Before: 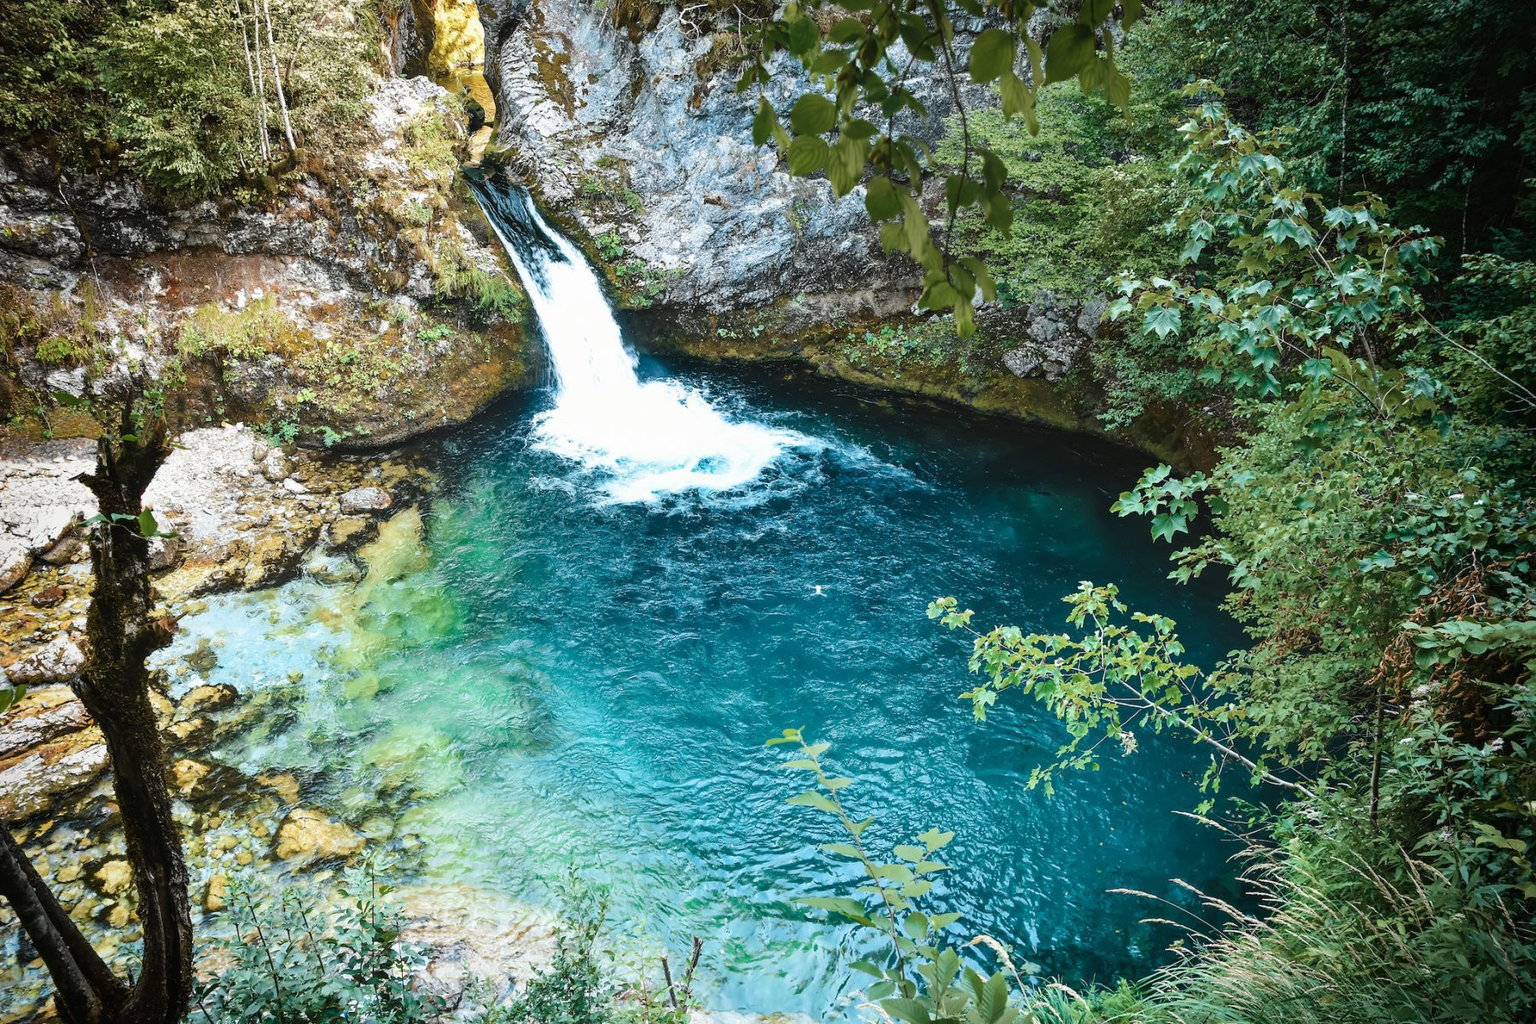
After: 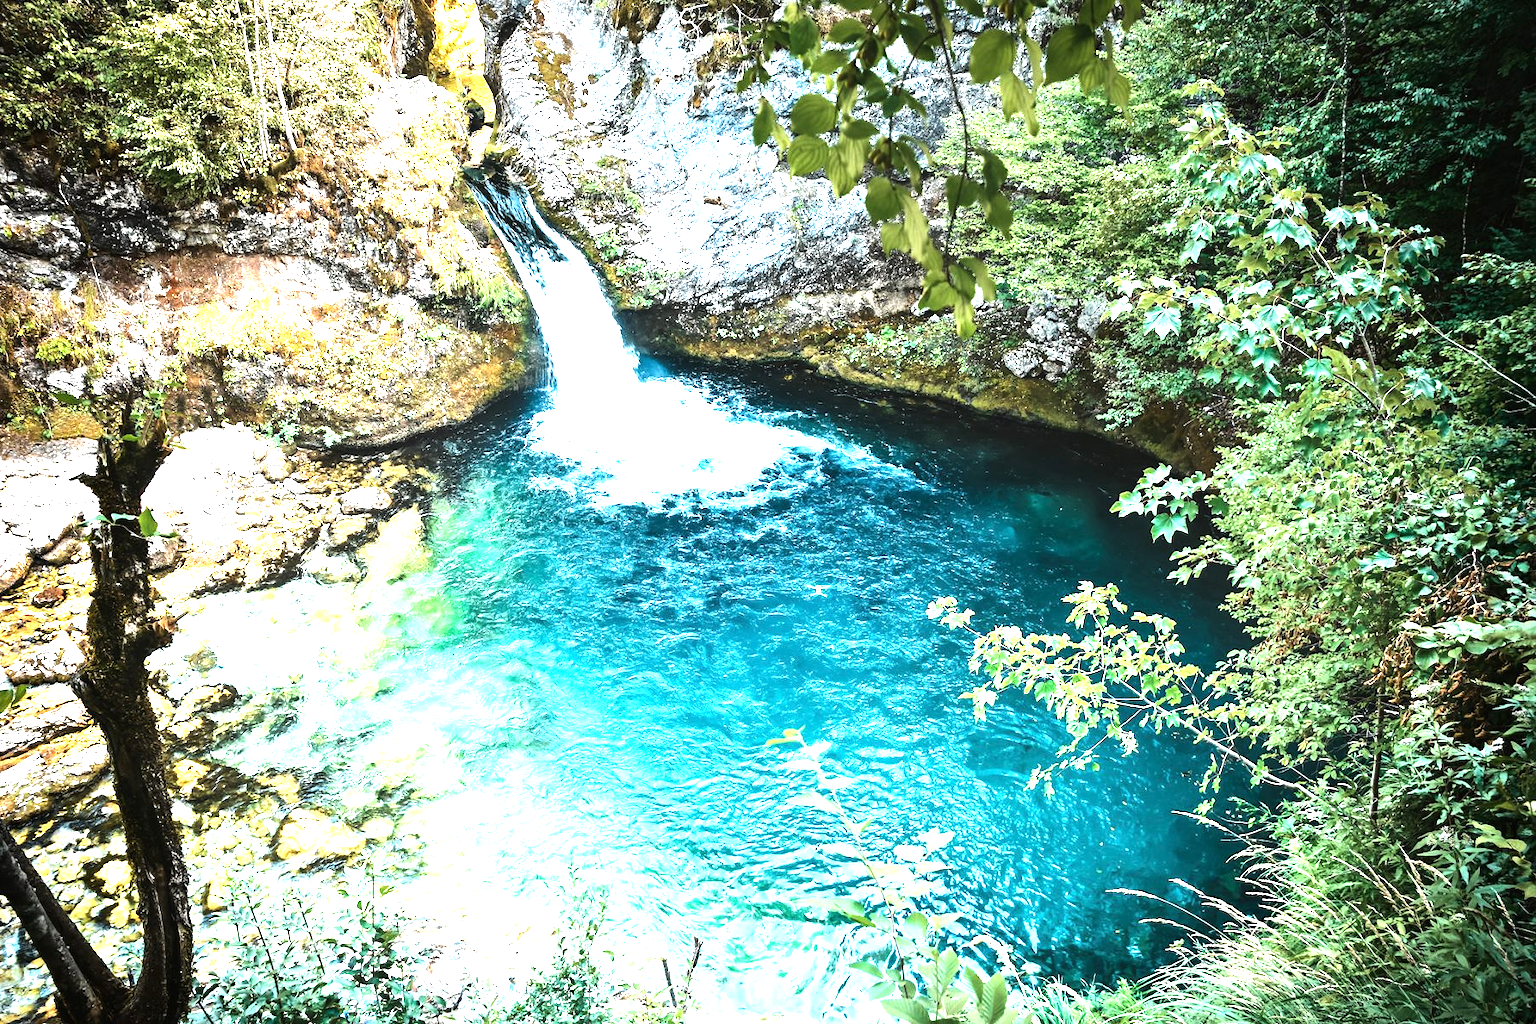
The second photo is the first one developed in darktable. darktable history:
tone equalizer: -8 EV -0.75 EV, -7 EV -0.7 EV, -6 EV -0.6 EV, -5 EV -0.4 EV, -3 EV 0.4 EV, -2 EV 0.6 EV, -1 EV 0.7 EV, +0 EV 0.75 EV, edges refinement/feathering 500, mask exposure compensation -1.57 EV, preserve details no
exposure: exposure 1.16 EV, compensate exposure bias true, compensate highlight preservation false
